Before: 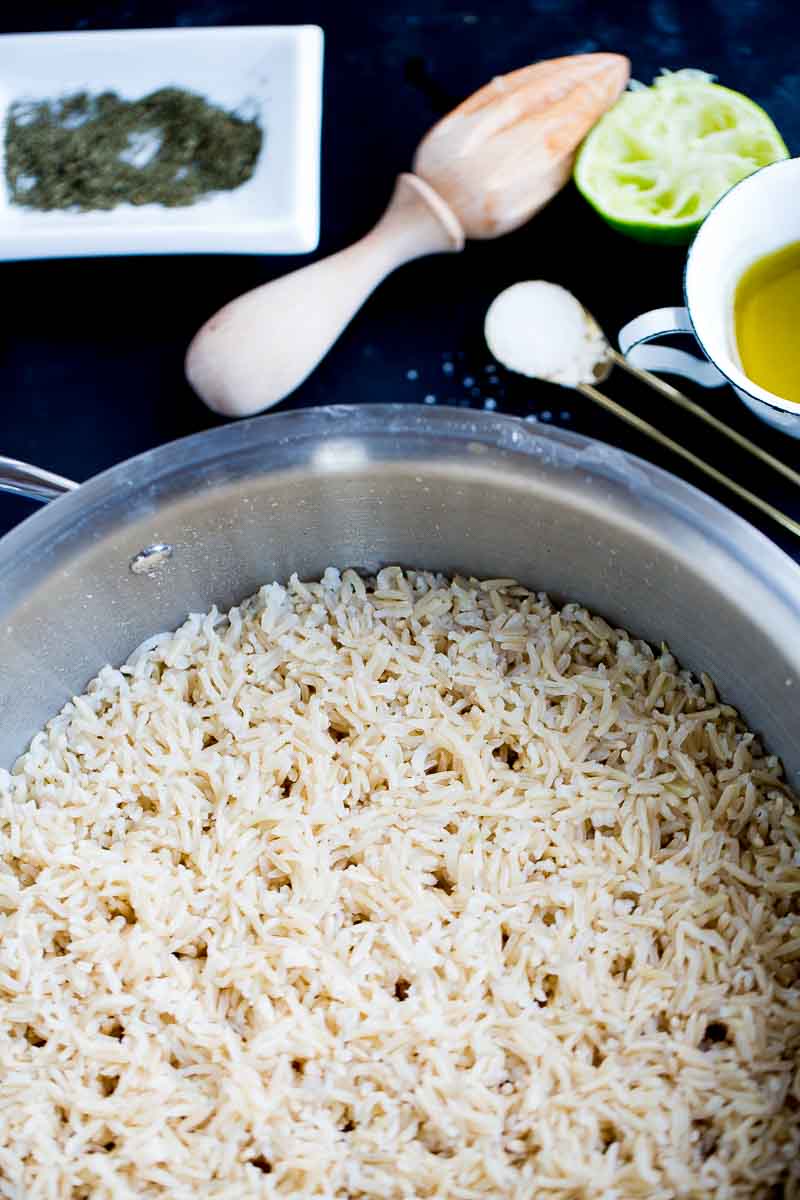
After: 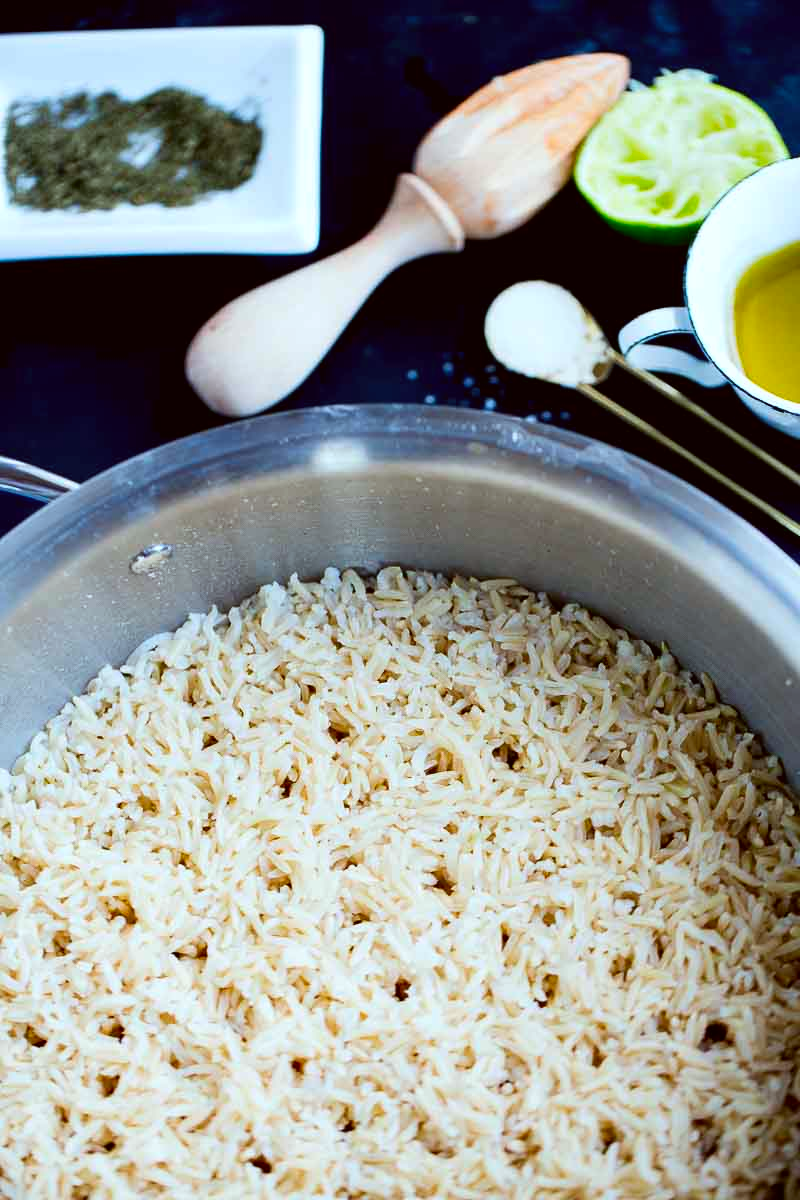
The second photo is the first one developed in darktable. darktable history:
color correction: highlights a* -5.13, highlights b* -3.24, shadows a* 3.92, shadows b* 4.42
contrast brightness saturation: contrast 0.083, saturation 0.2
